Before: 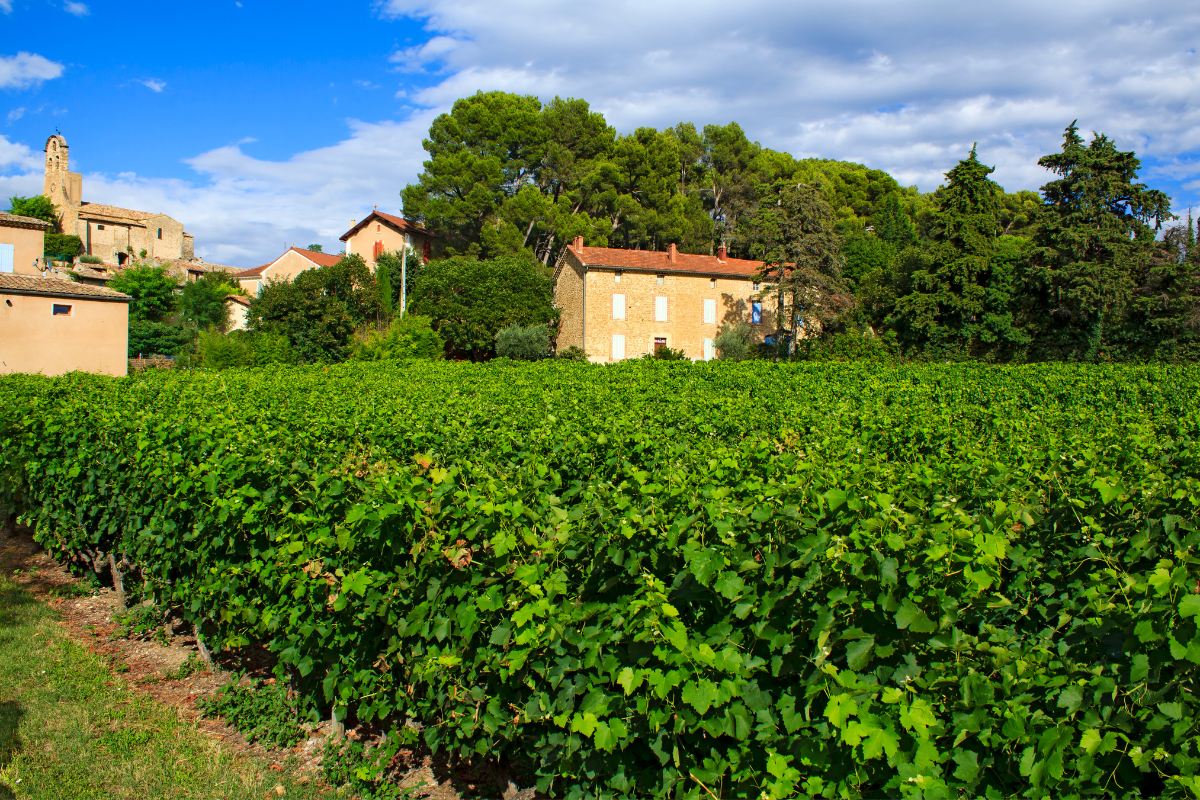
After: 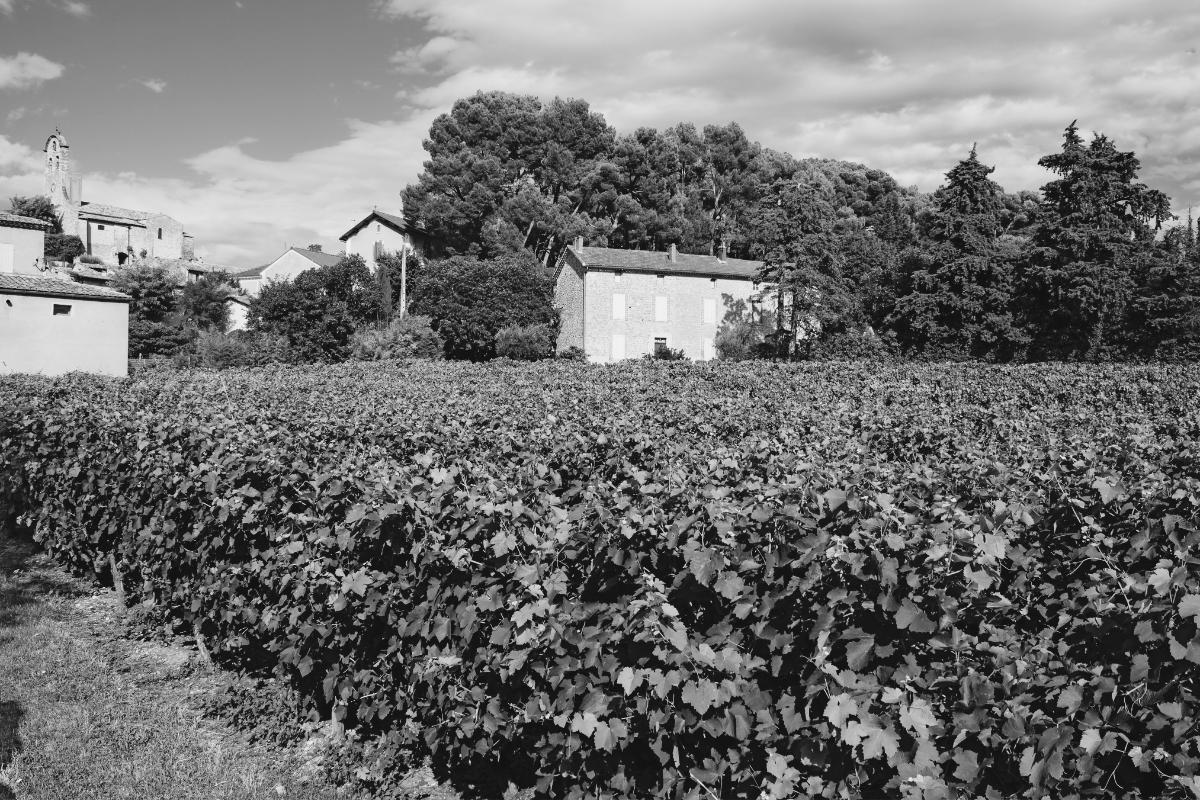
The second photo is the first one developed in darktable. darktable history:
monochrome: a 32, b 64, size 2.3
tone curve: curves: ch0 [(0, 0.056) (0.049, 0.073) (0.155, 0.127) (0.33, 0.331) (0.432, 0.46) (0.601, 0.655) (0.843, 0.876) (1, 0.965)]; ch1 [(0, 0) (0.339, 0.334) (0.445, 0.419) (0.476, 0.454) (0.497, 0.494) (0.53, 0.511) (0.557, 0.549) (0.613, 0.614) (0.728, 0.729) (1, 1)]; ch2 [(0, 0) (0.327, 0.318) (0.417, 0.426) (0.46, 0.453) (0.502, 0.5) (0.526, 0.52) (0.54, 0.543) (0.606, 0.61) (0.74, 0.716) (1, 1)], color space Lab, independent channels, preserve colors none
